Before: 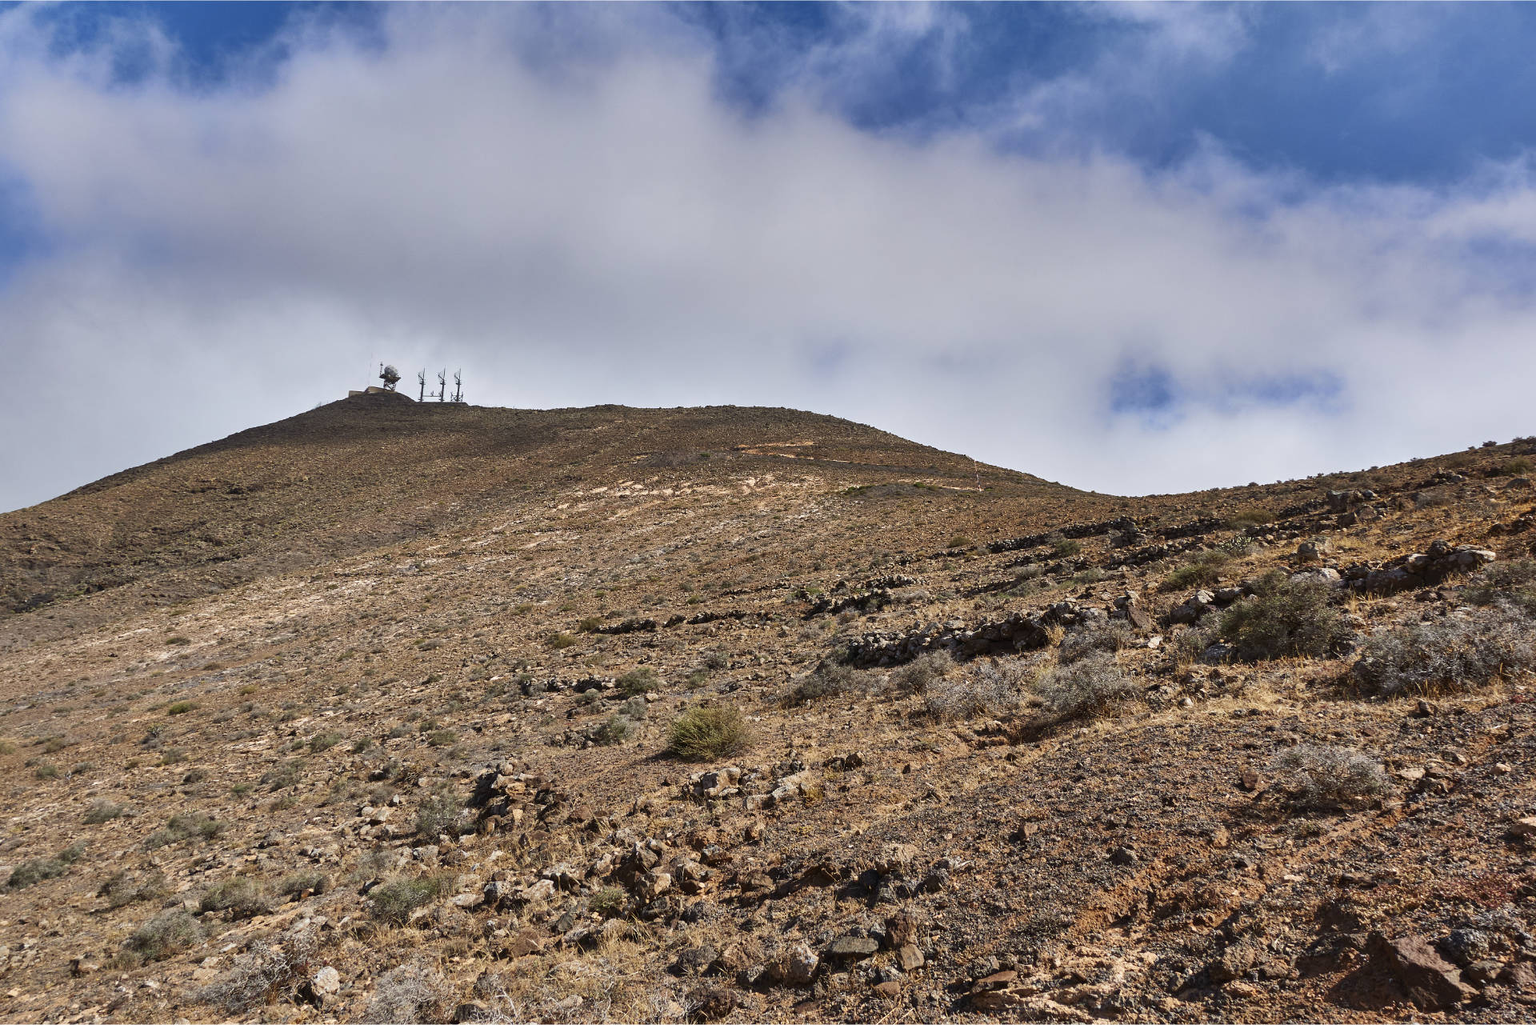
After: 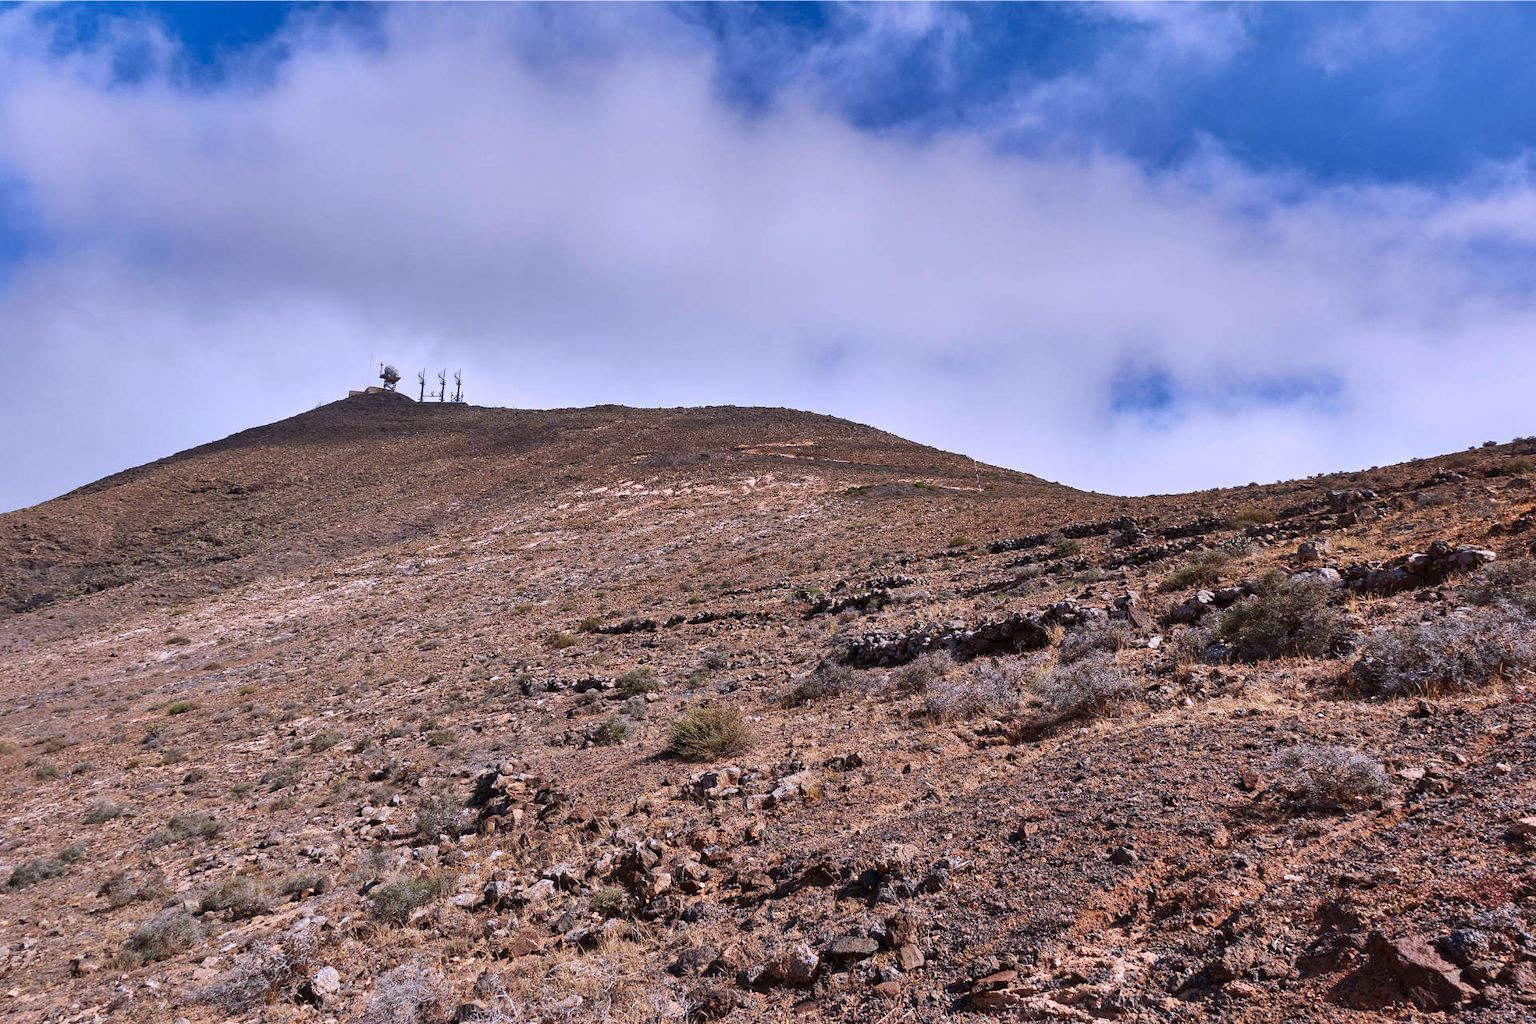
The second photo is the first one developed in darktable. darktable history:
color calibration: gray › normalize channels true, illuminant custom, x 0.367, y 0.392, temperature 4434.26 K, gamut compression 0.003
